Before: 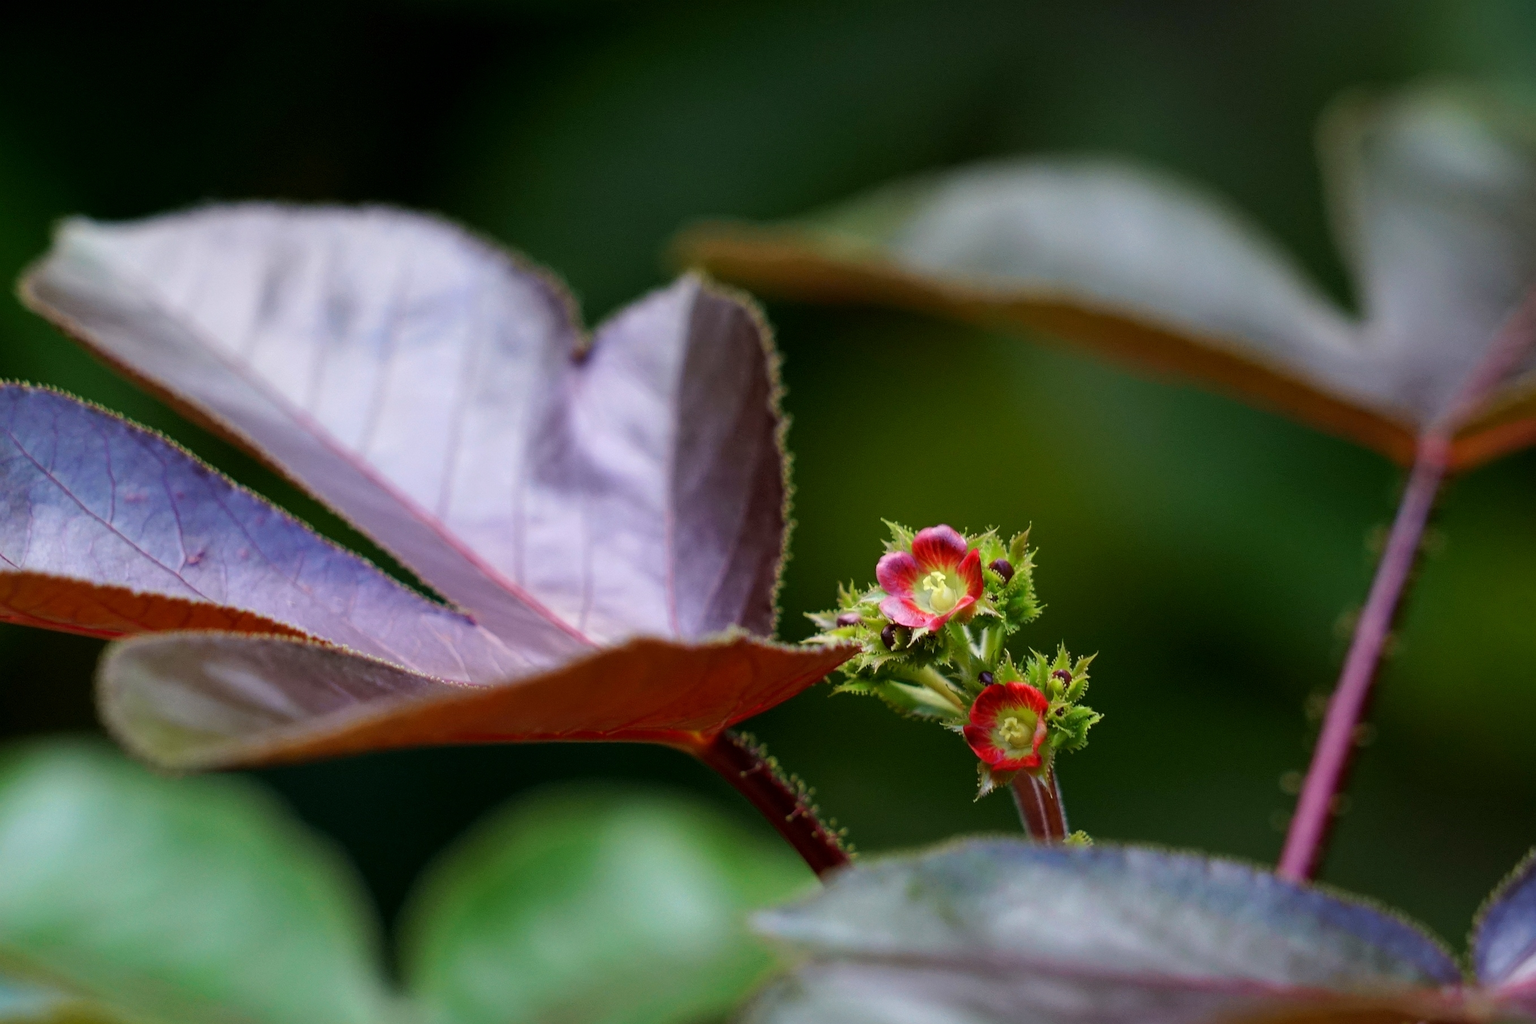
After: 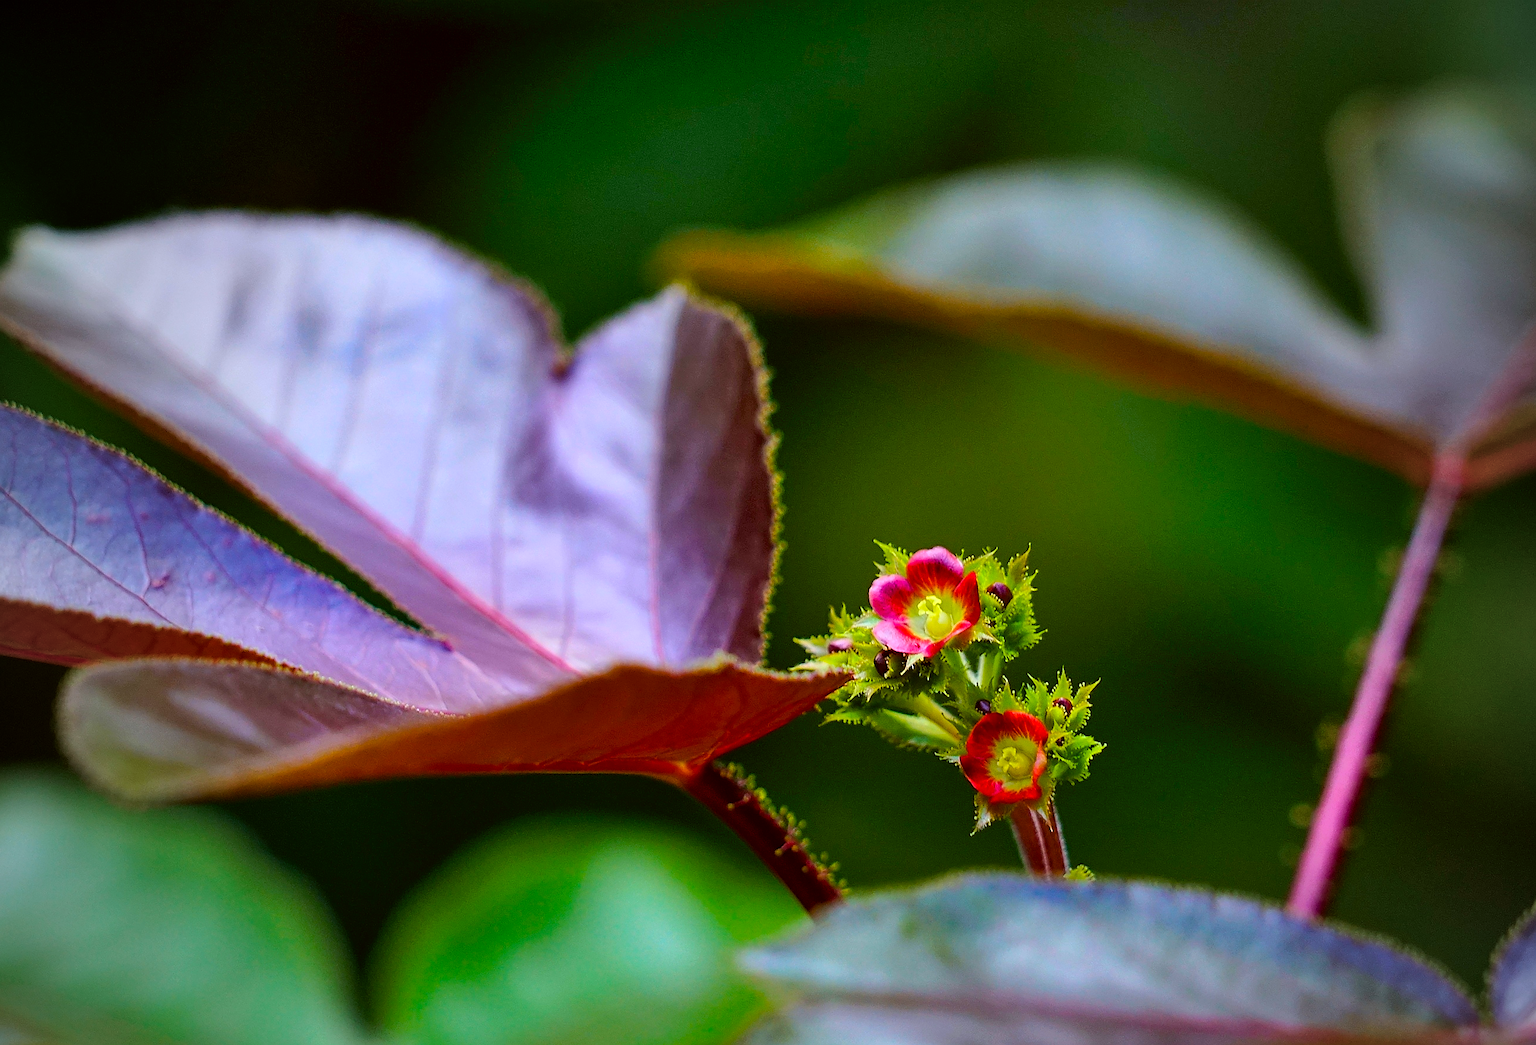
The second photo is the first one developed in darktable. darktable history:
crop and rotate: left 2.73%, right 1.241%, bottom 1.979%
shadows and highlights: soften with gaussian
sharpen: radius 1.401, amount 1.242, threshold 0.773
color correction: highlights a* -3.41, highlights b* -6.7, shadows a* 3.09, shadows b* 5.47
color balance rgb: perceptual saturation grading › global saturation 19.828%, global vibrance 50.073%
contrast brightness saturation: contrast 0.096, brightness 0.029, saturation 0.089
vignetting: fall-off start 96.75%, fall-off radius 98.8%, width/height ratio 0.611
